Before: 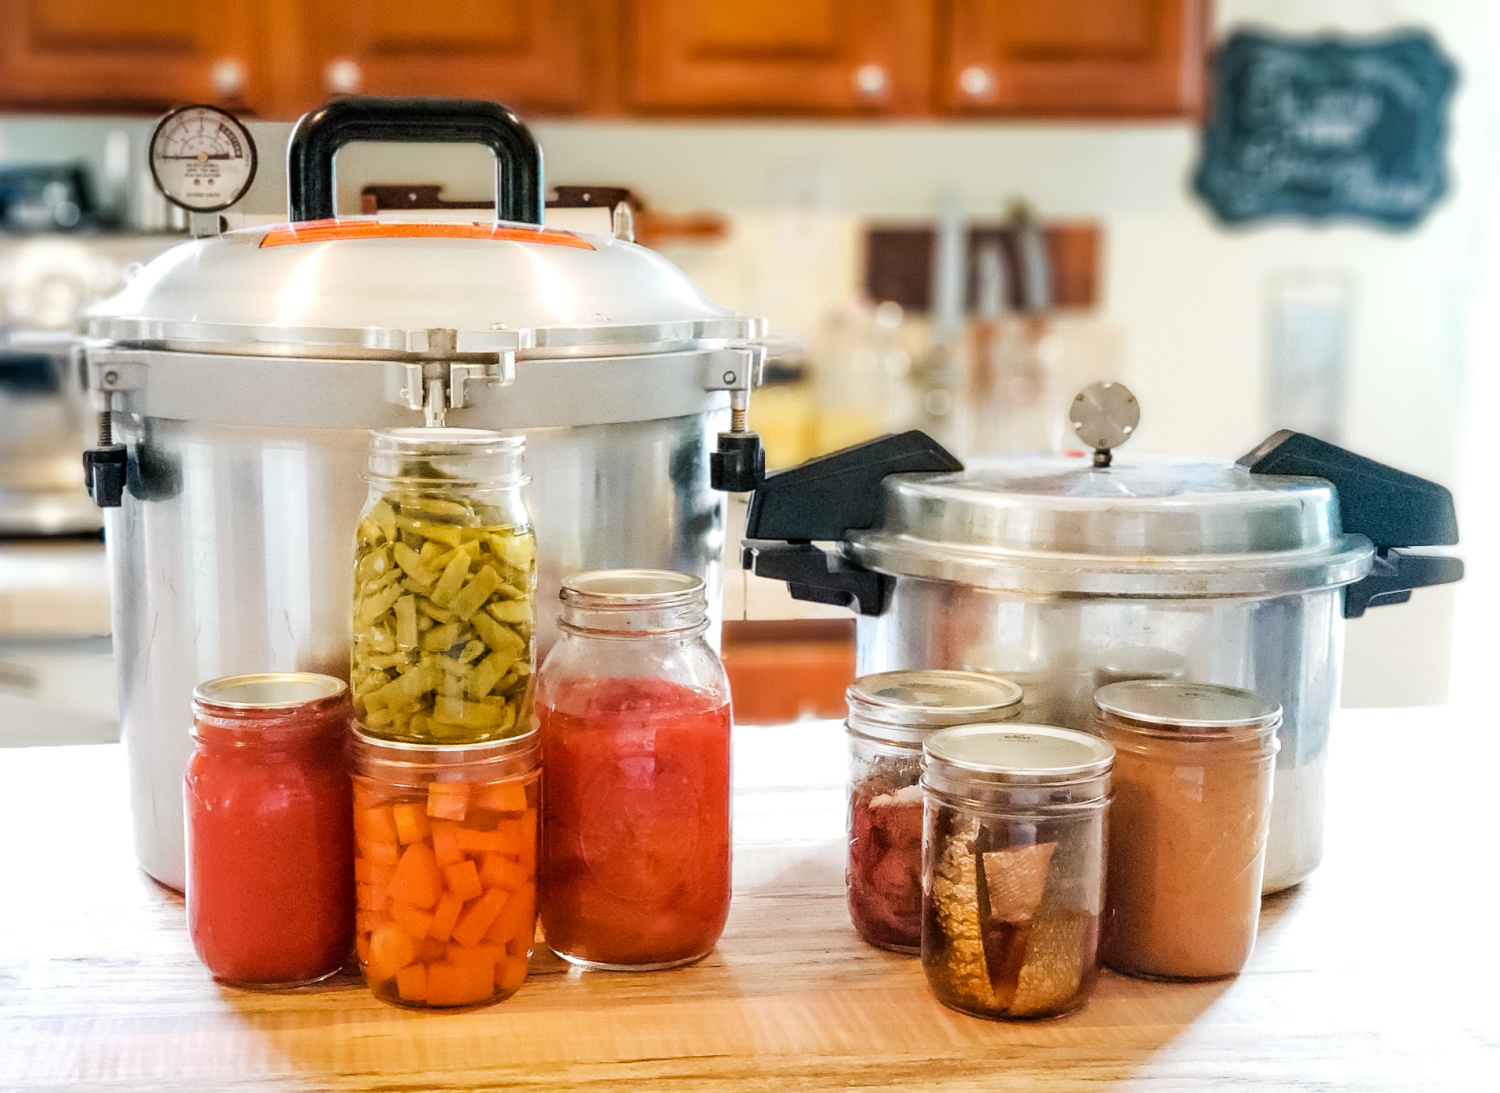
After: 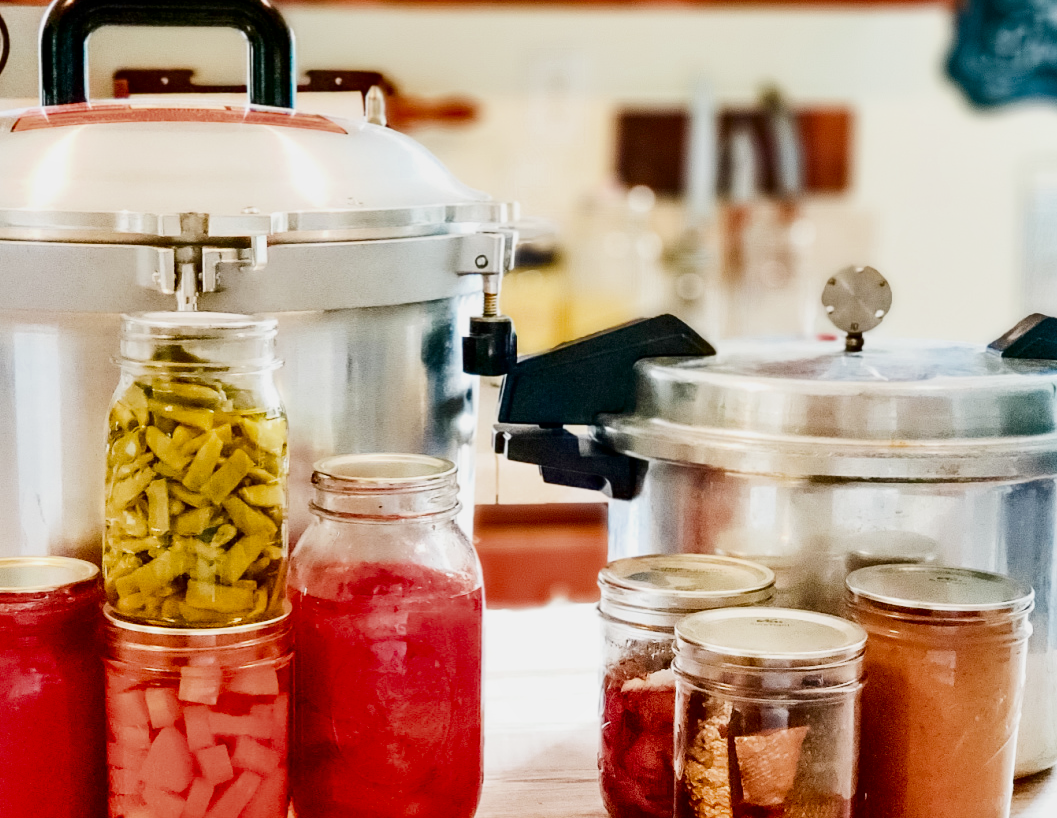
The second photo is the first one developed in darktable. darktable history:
shadows and highlights: soften with gaussian
exposure: black level correction 0, exposure 1.44 EV, compensate highlight preservation false
contrast brightness saturation: contrast 0.091, brightness -0.572, saturation 0.166
filmic rgb: black relative exposure -16 EV, white relative exposure 4.91 EV, hardness 6.19
crop and rotate: left 16.59%, top 10.658%, right 12.922%, bottom 14.45%
